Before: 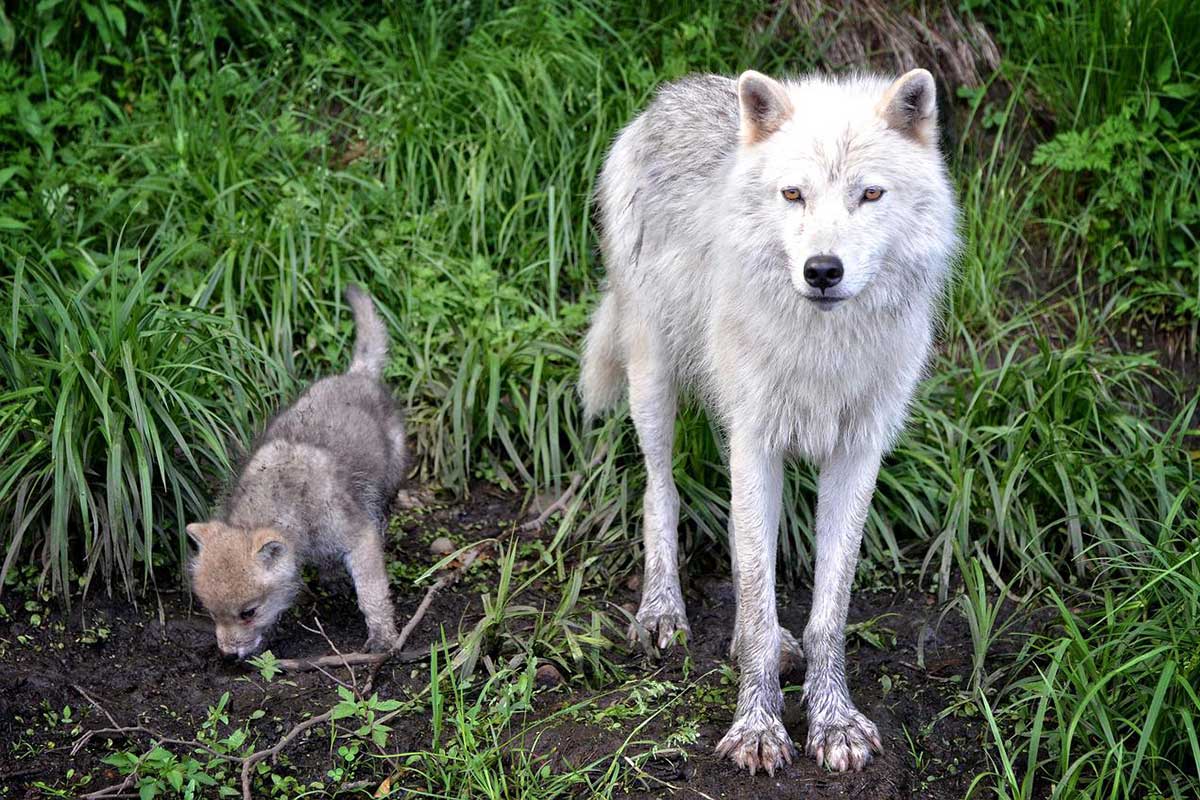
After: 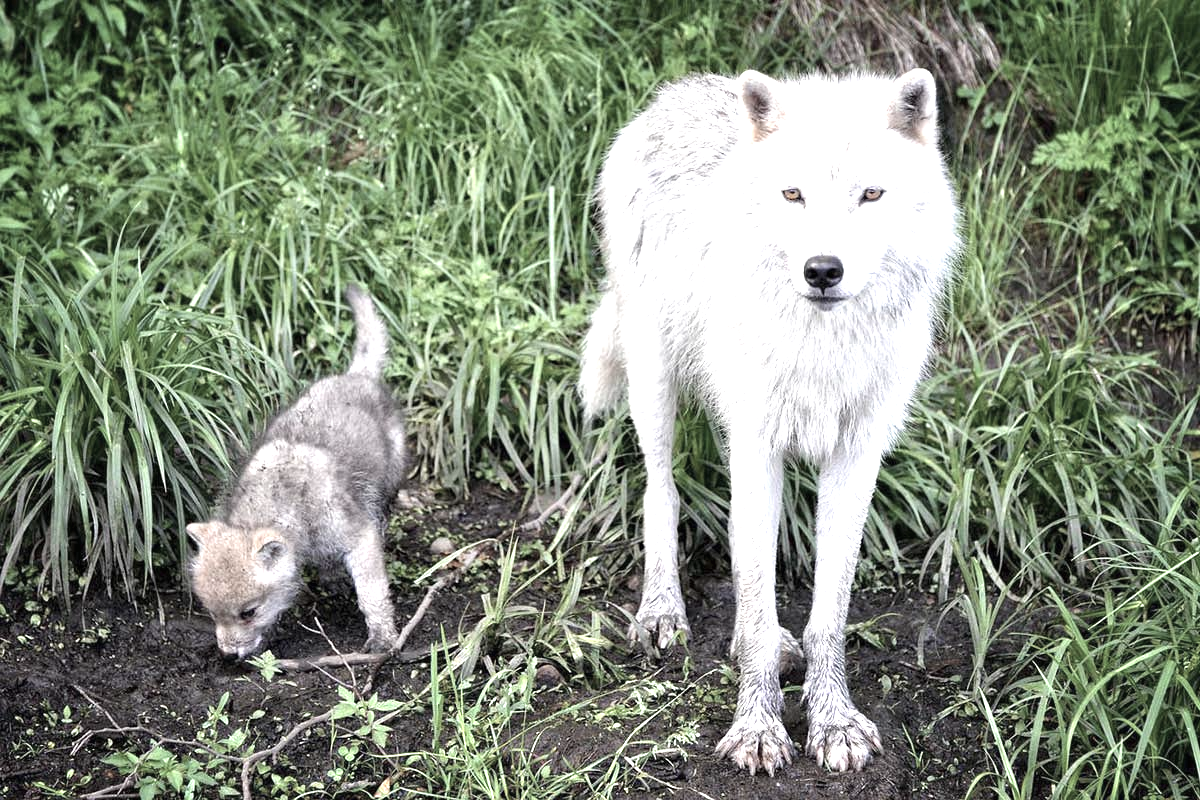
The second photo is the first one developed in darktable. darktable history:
exposure: black level correction 0, exposure 1.1 EV, compensate exposure bias true, compensate highlight preservation false
color correction: saturation 0.5
